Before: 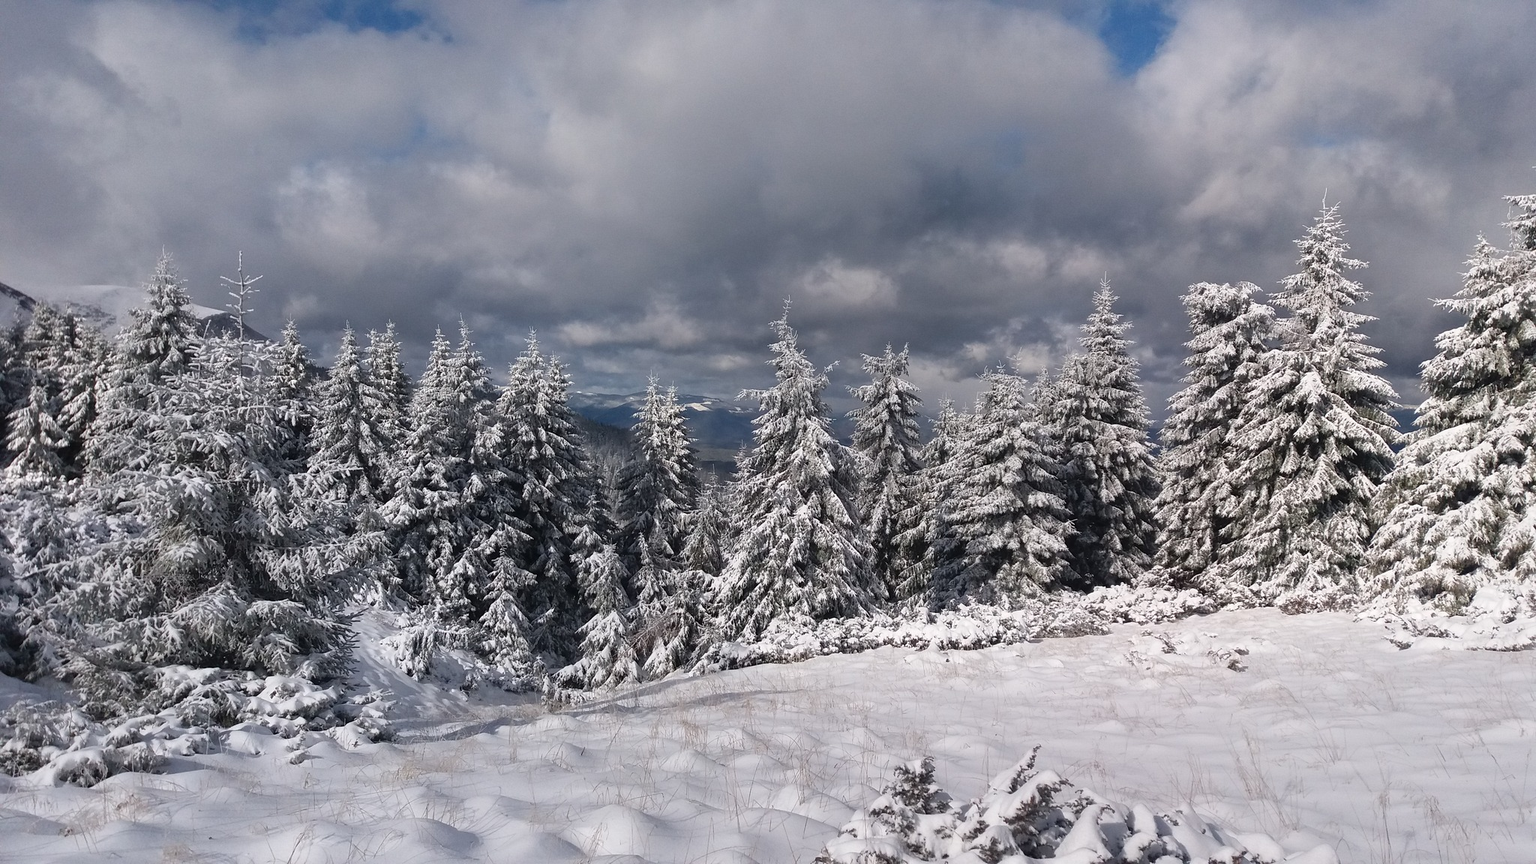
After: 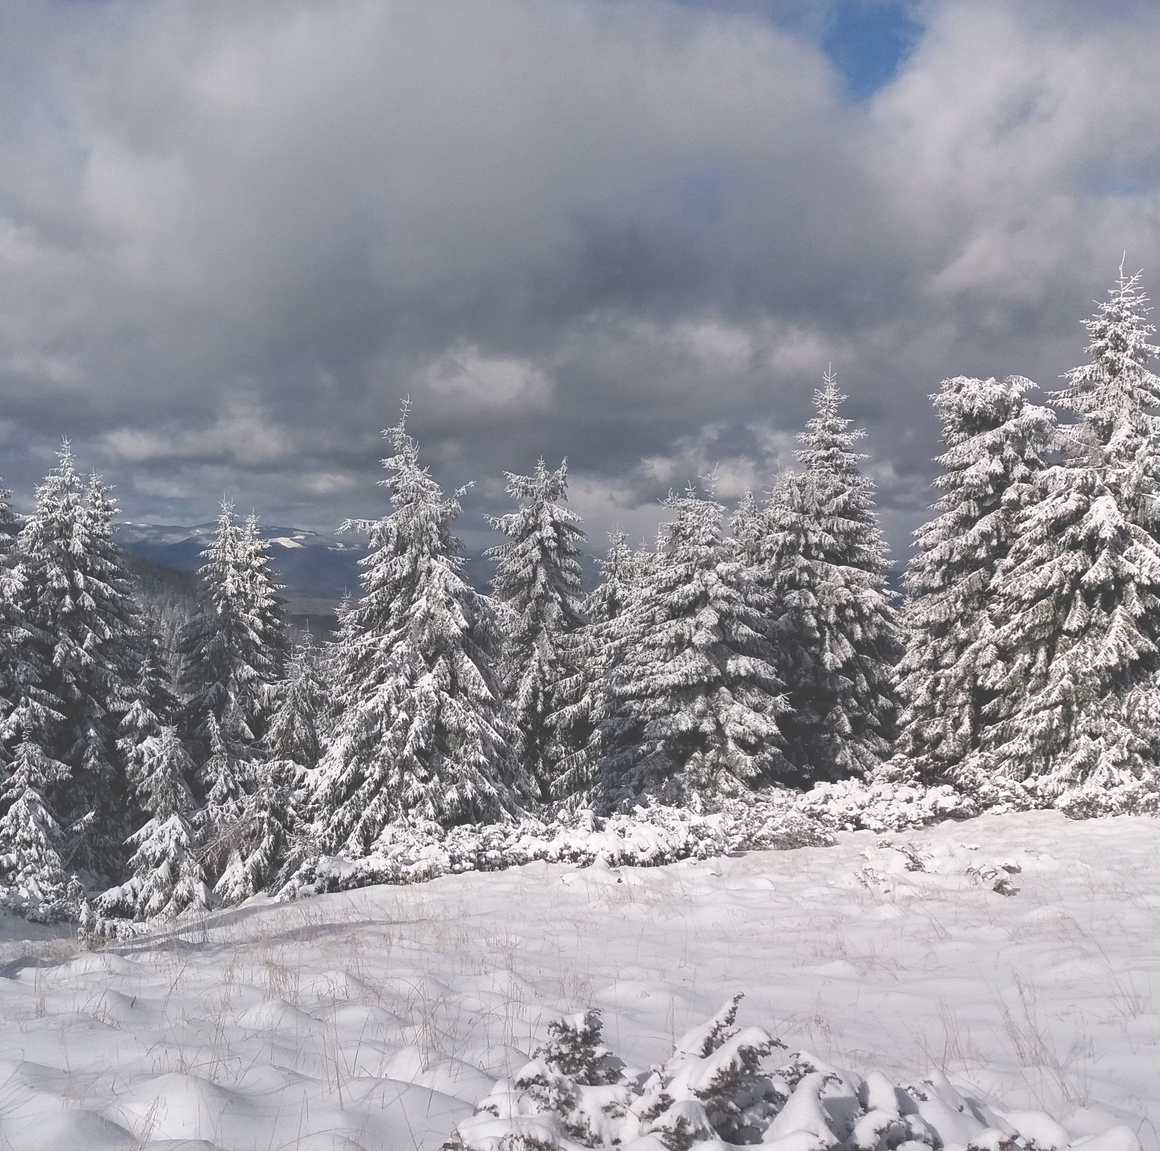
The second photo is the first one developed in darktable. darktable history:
exposure: black level correction -0.041, exposure 0.064 EV, compensate highlight preservation false
crop: left 31.458%, top 0%, right 11.876%
